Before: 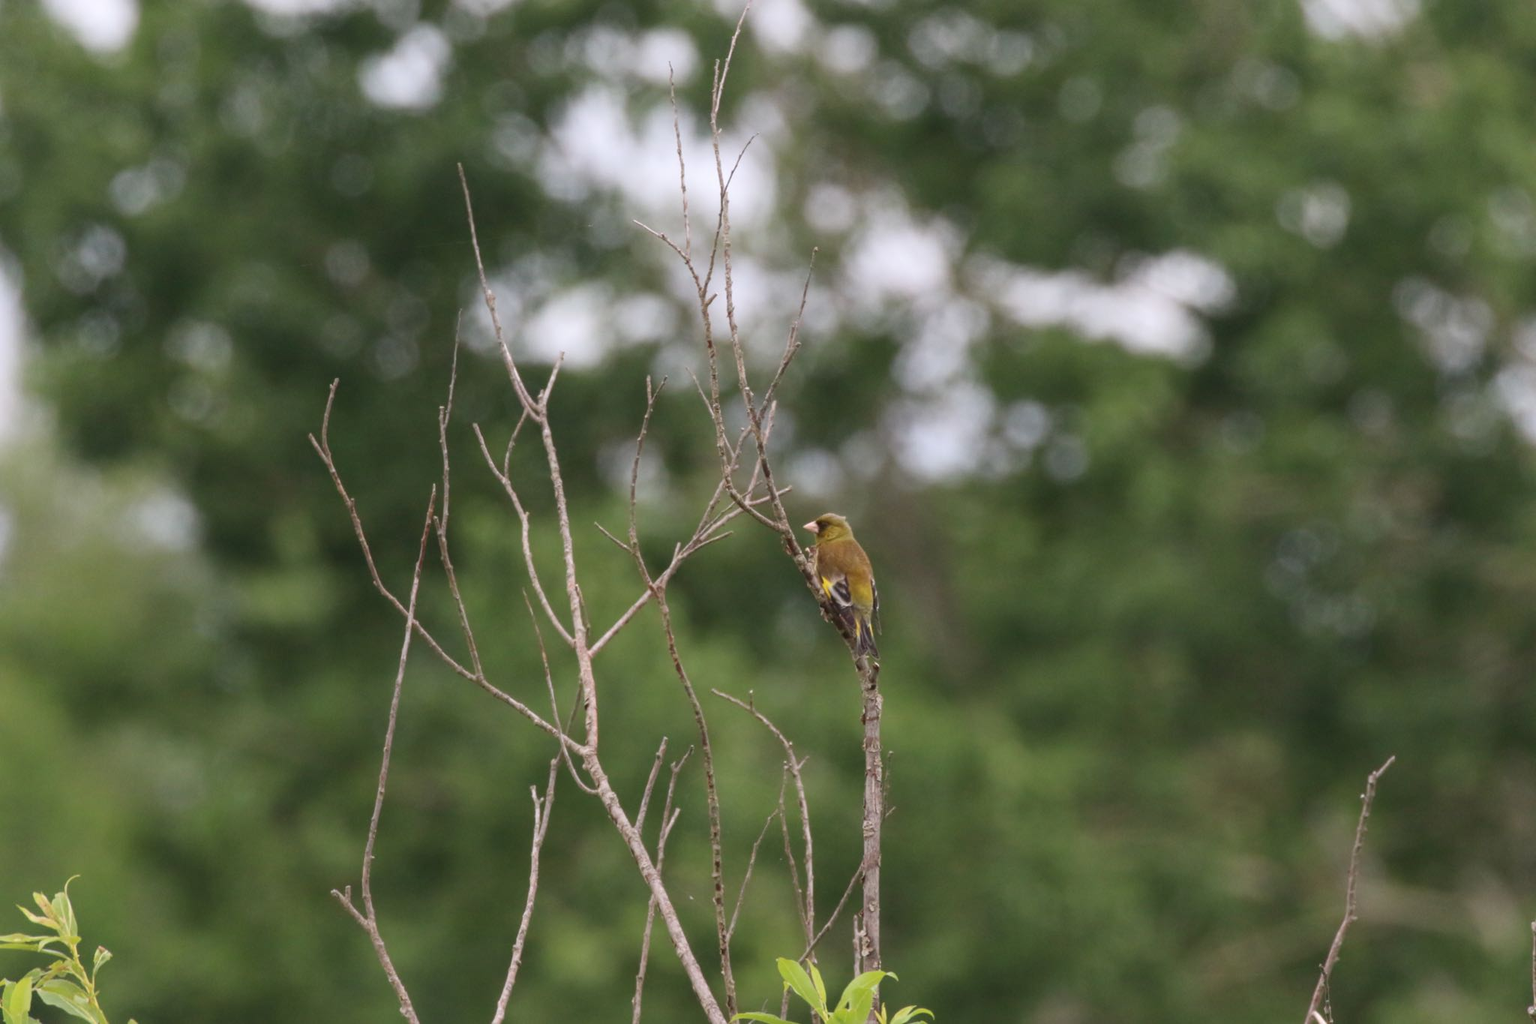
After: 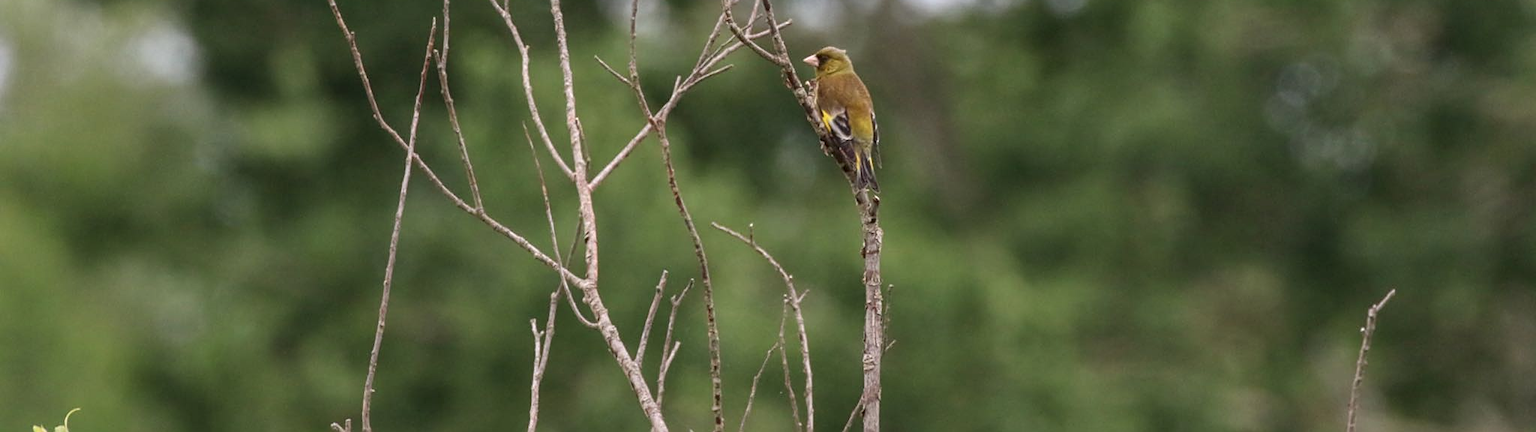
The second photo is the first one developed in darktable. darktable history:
crop: top 45.638%, bottom 12.127%
sharpen: on, module defaults
local contrast: on, module defaults
tone equalizer: on, module defaults
